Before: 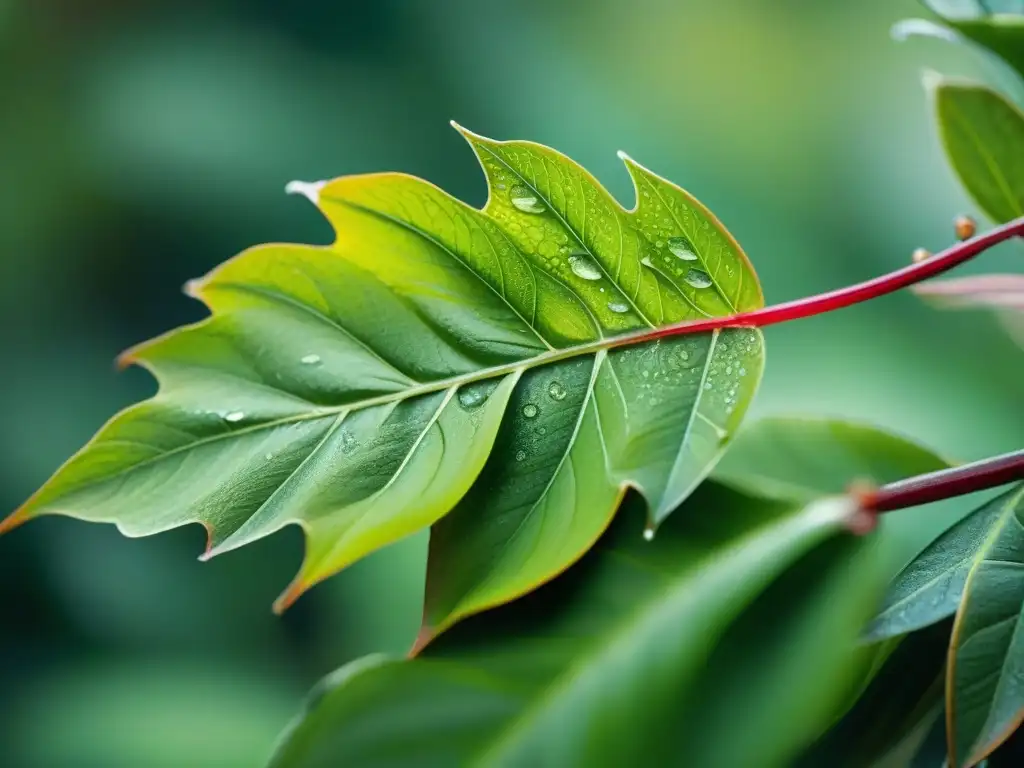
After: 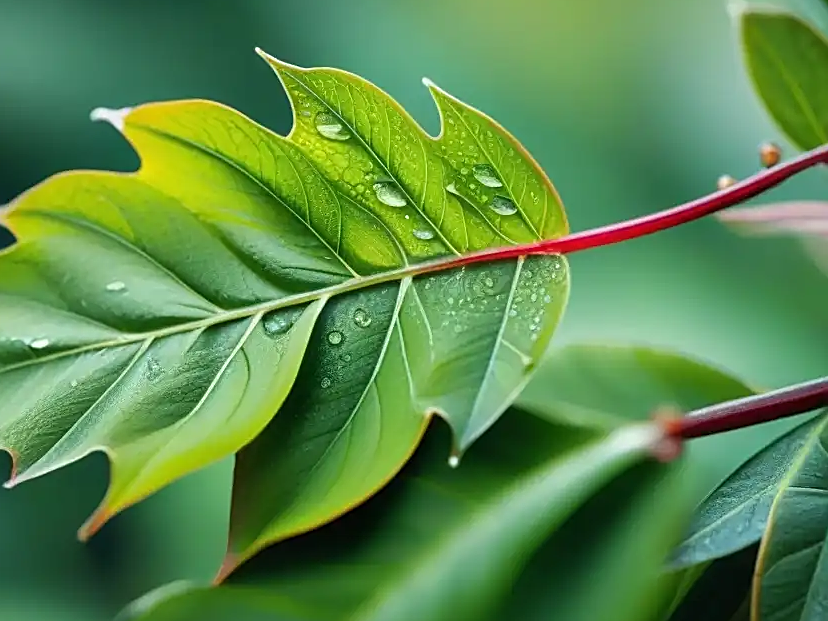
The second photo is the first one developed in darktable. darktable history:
exposure: black level correction 0, compensate highlight preservation false
sharpen: on, module defaults
crop: left 19.117%, top 9.558%, right 0%, bottom 9.573%
